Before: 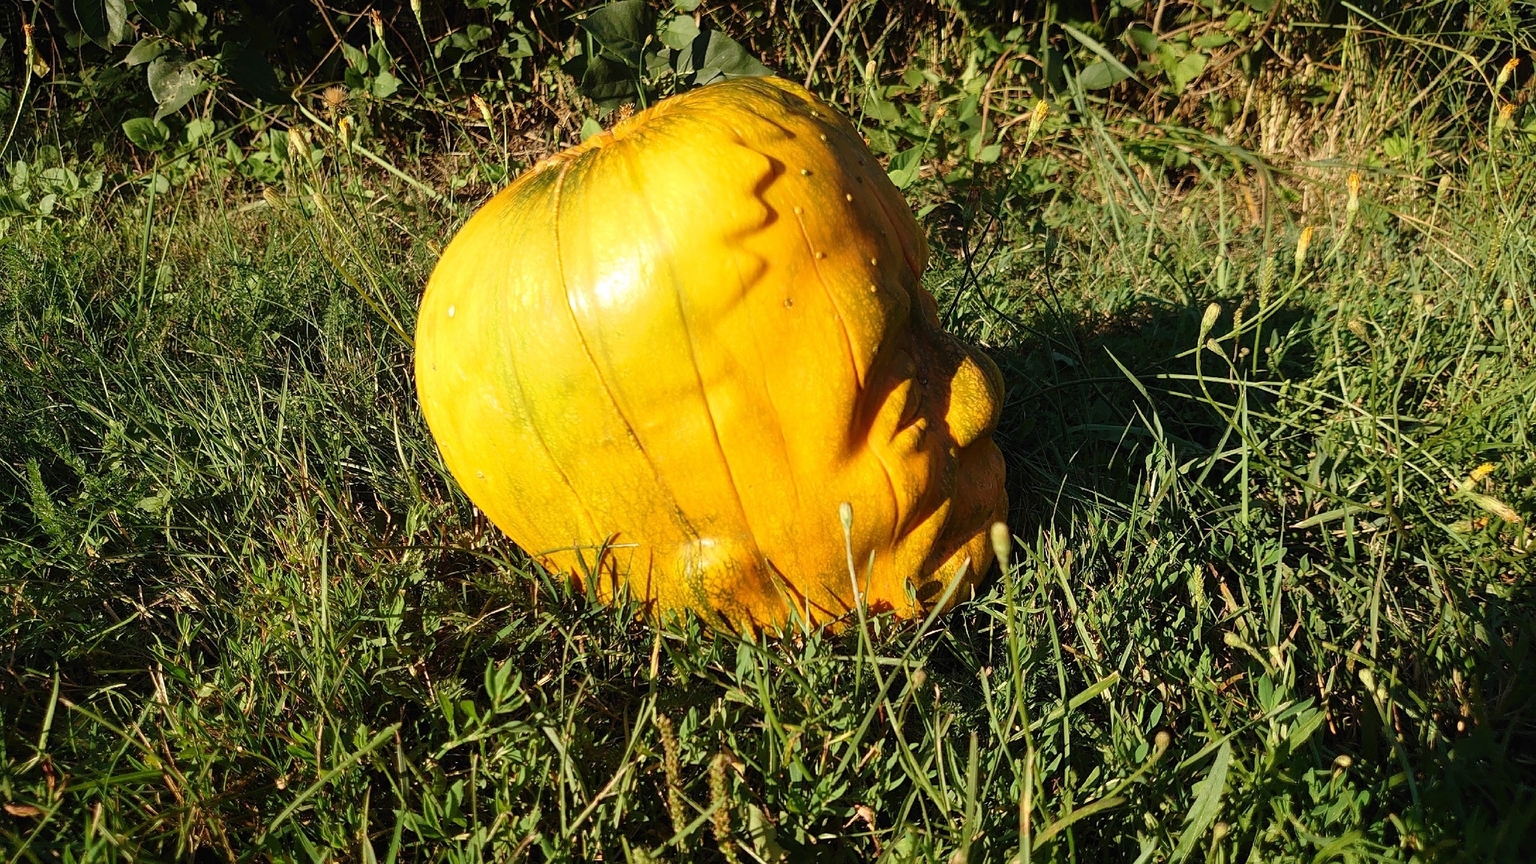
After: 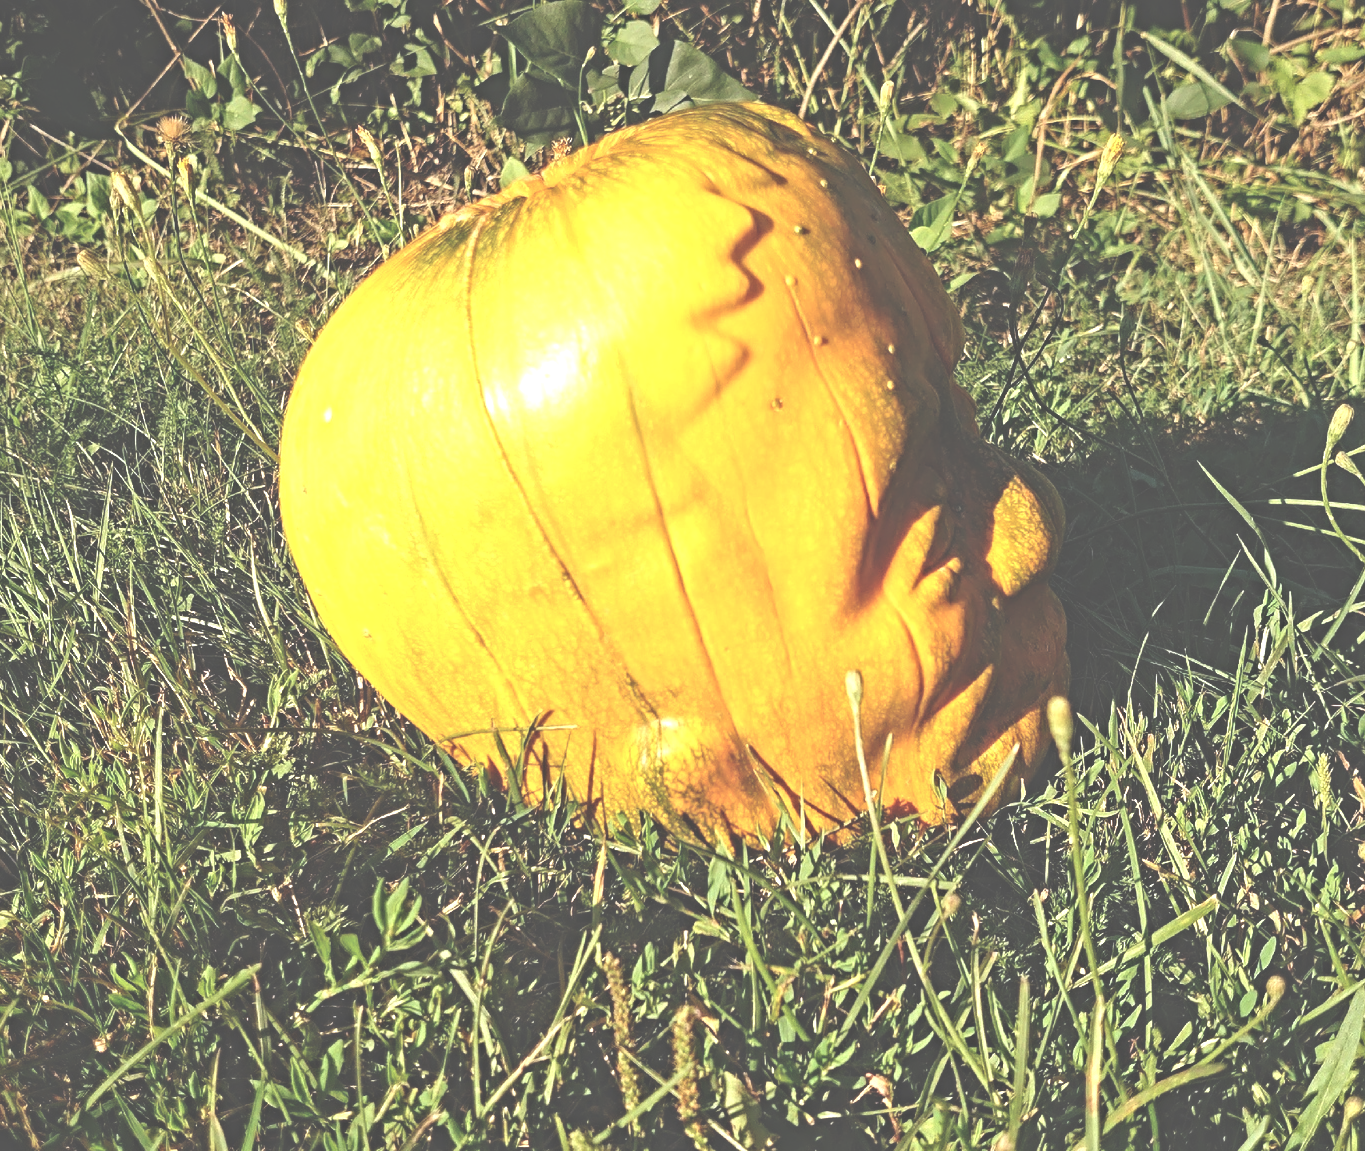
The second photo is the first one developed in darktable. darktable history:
crop and rotate: left 13.409%, right 19.924%
exposure: black level correction -0.071, exposure 0.5 EV, compensate highlight preservation false
contrast equalizer: y [[0.5, 0.5, 0.501, 0.63, 0.504, 0.5], [0.5 ×6], [0.5 ×6], [0 ×6], [0 ×6]]
